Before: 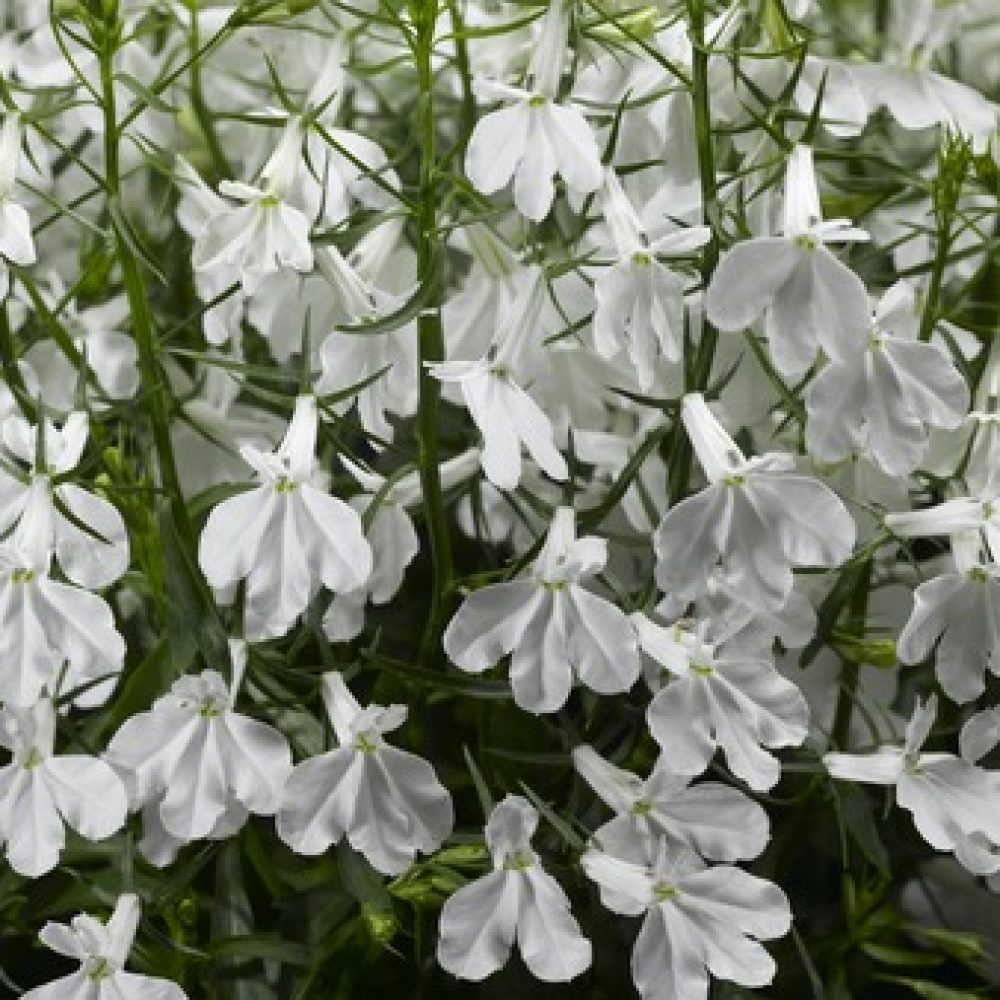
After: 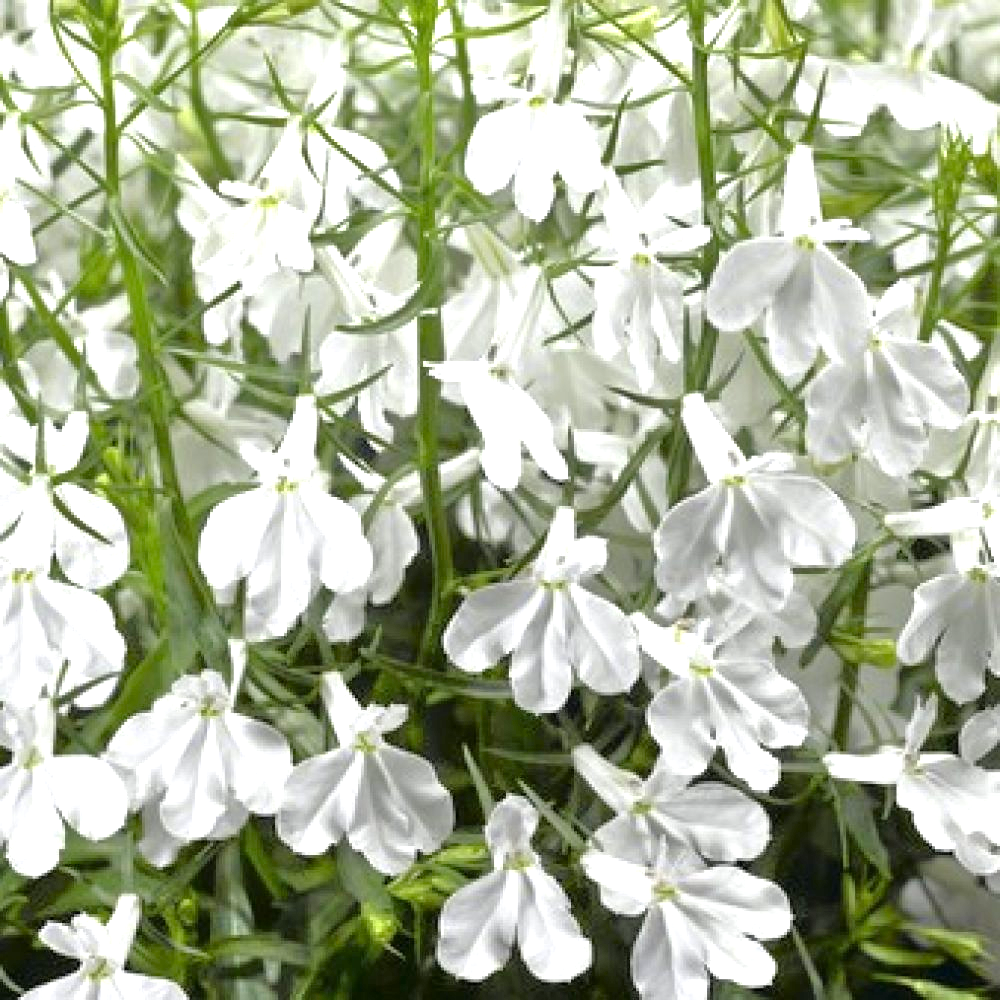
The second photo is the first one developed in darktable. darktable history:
tone equalizer: -7 EV 0.15 EV, -6 EV 0.6 EV, -5 EV 1.15 EV, -4 EV 1.33 EV, -3 EV 1.15 EV, -2 EV 0.6 EV, -1 EV 0.15 EV, mask exposure compensation -0.5 EV
exposure: exposure 0.95 EV, compensate highlight preservation false
